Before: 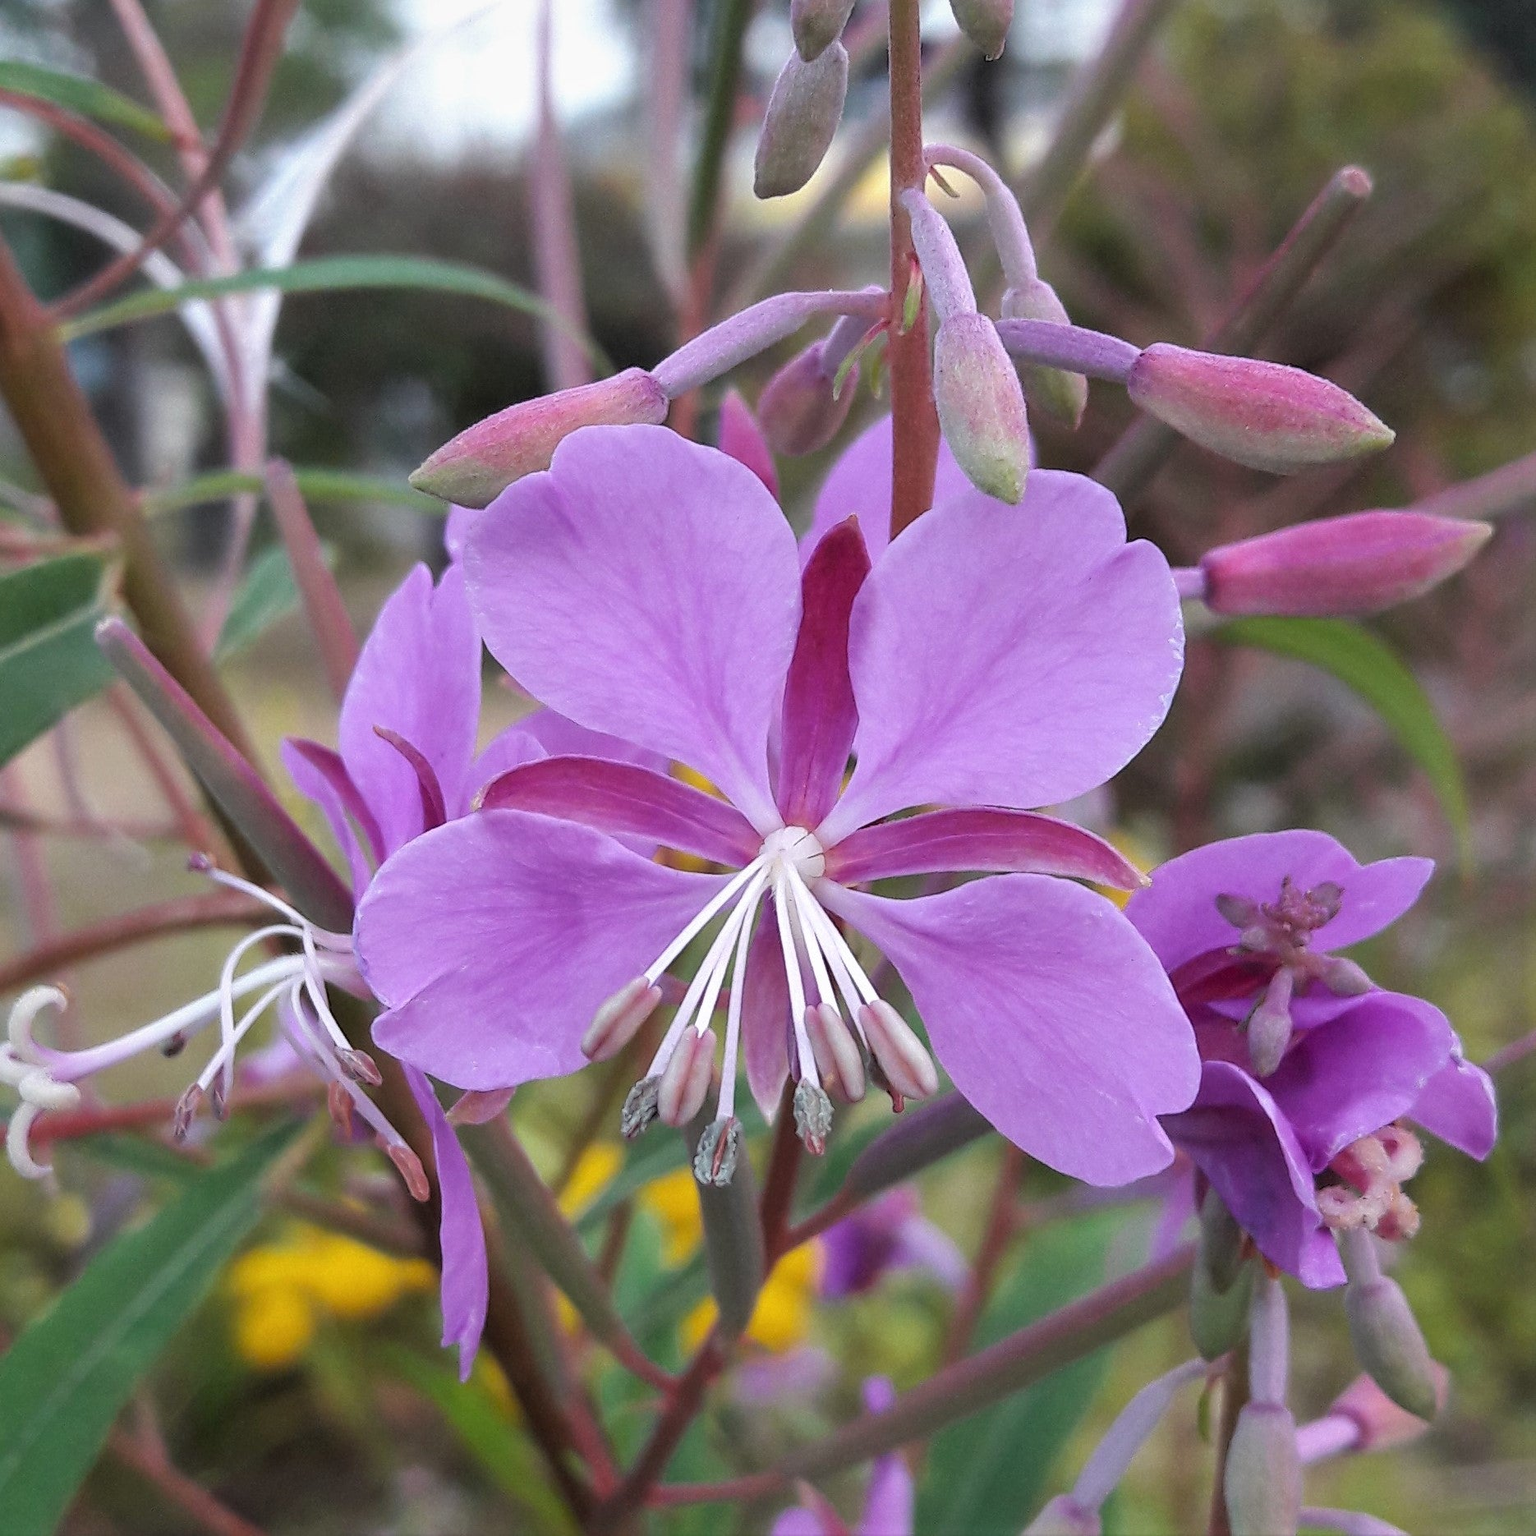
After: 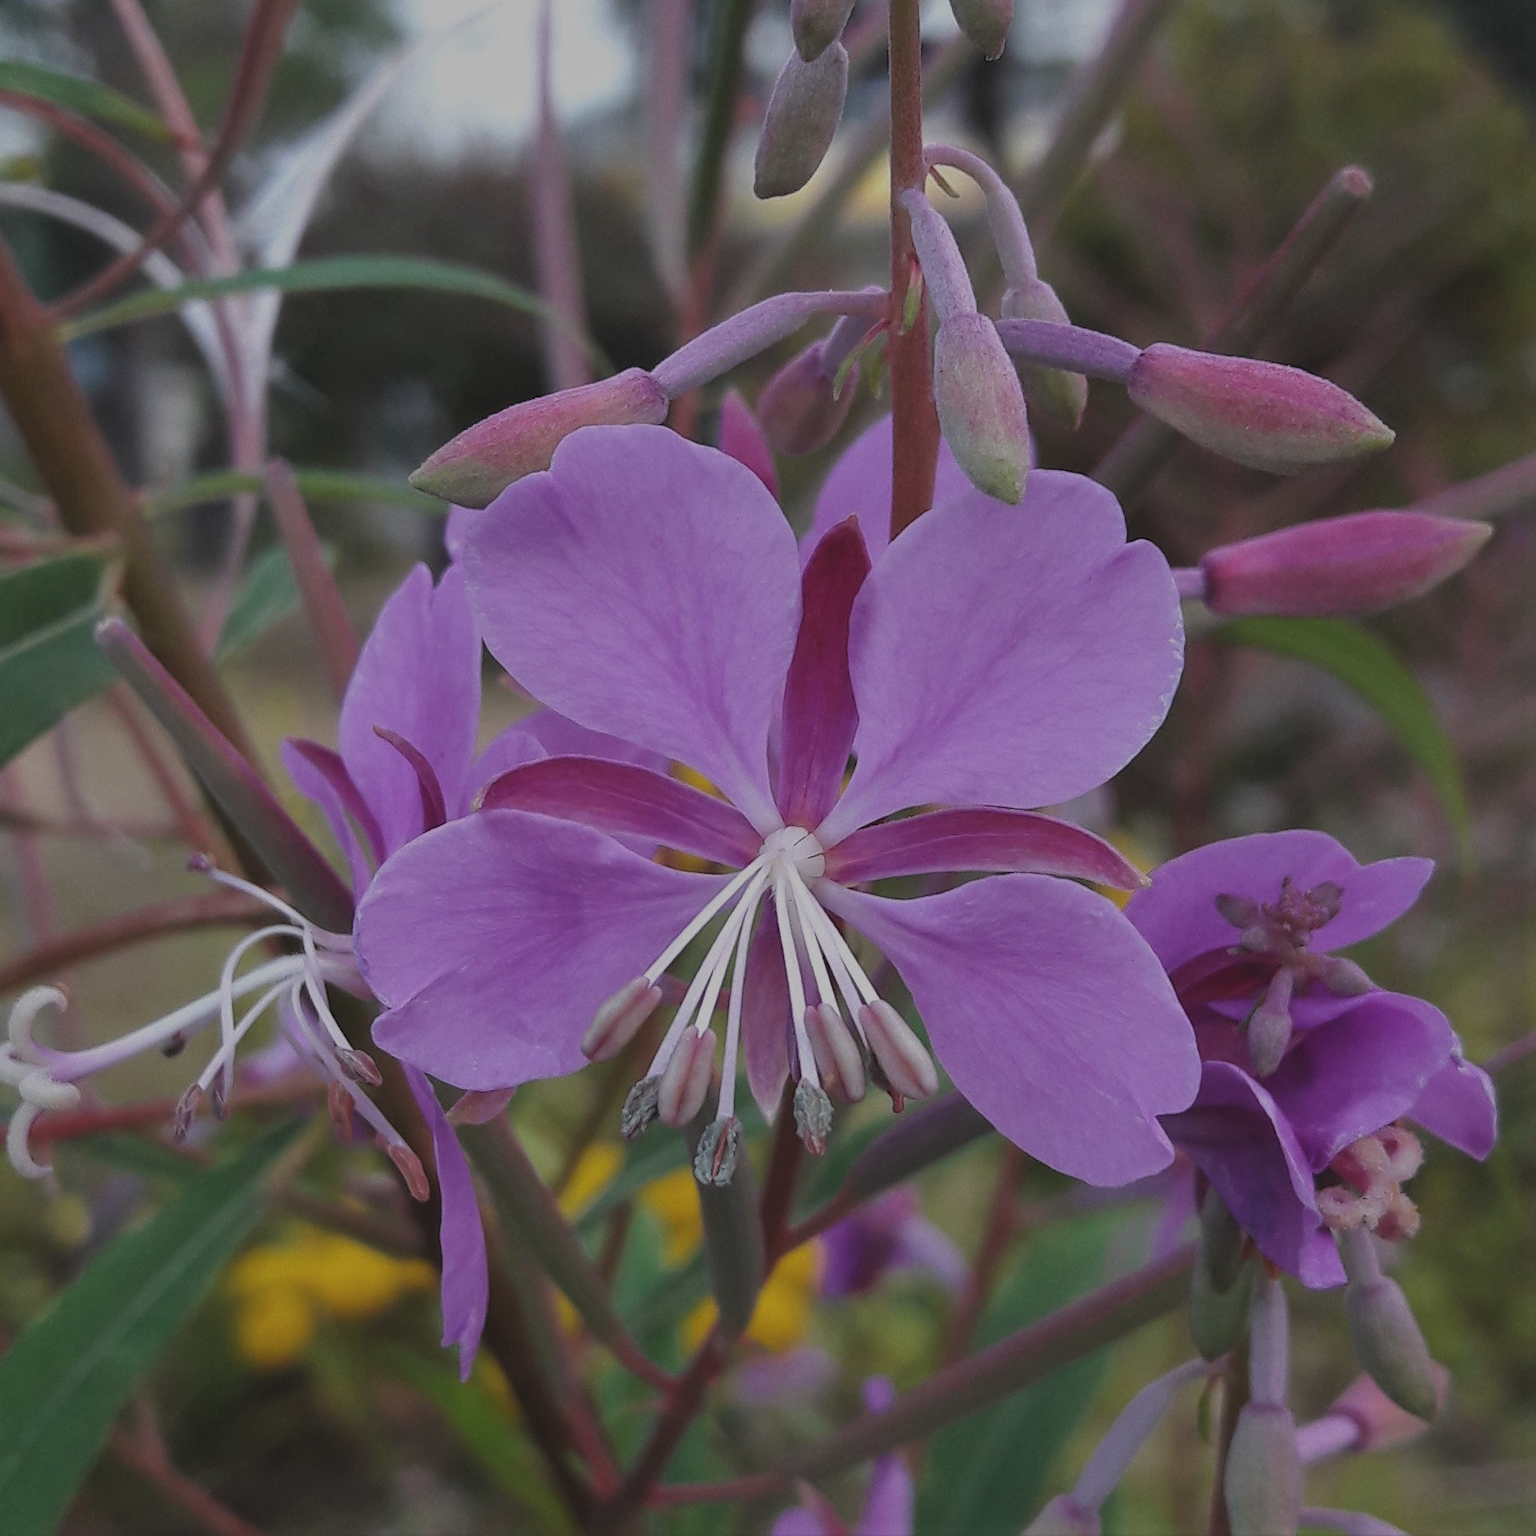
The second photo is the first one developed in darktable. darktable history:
exposure: black level correction -0.017, exposure -1.041 EV, compensate highlight preservation false
